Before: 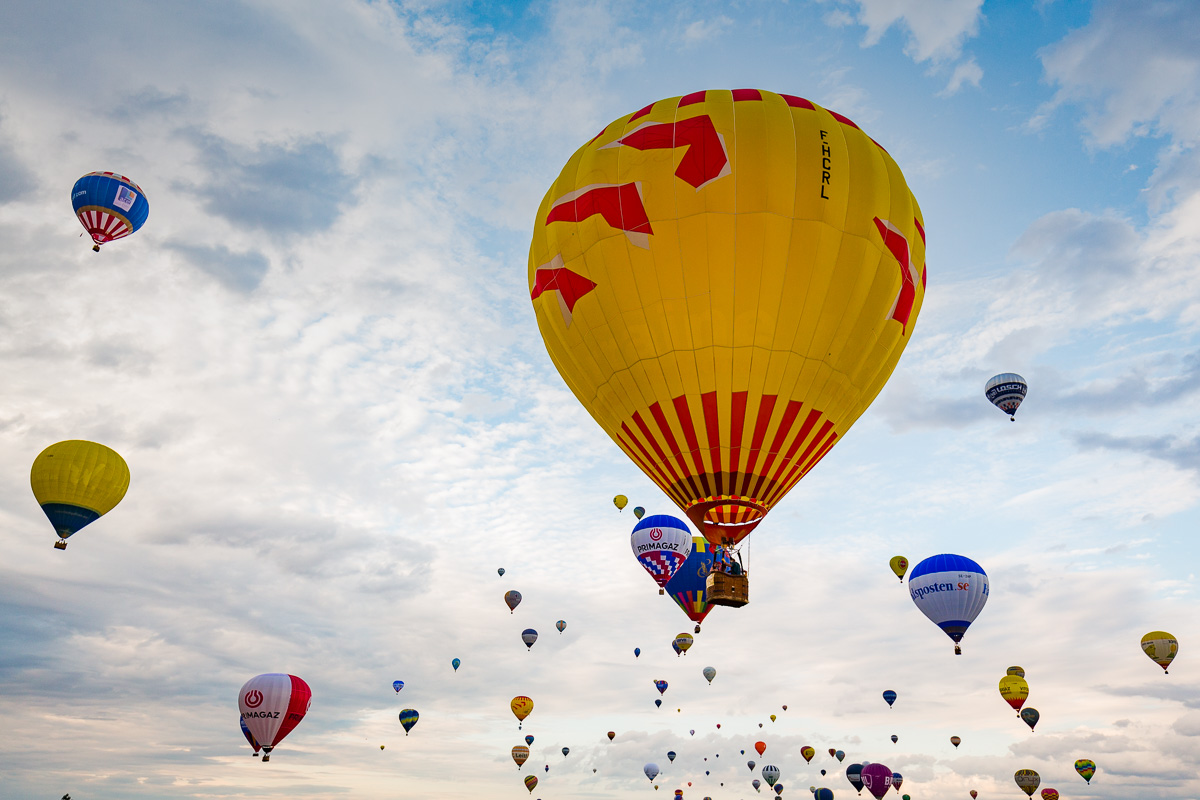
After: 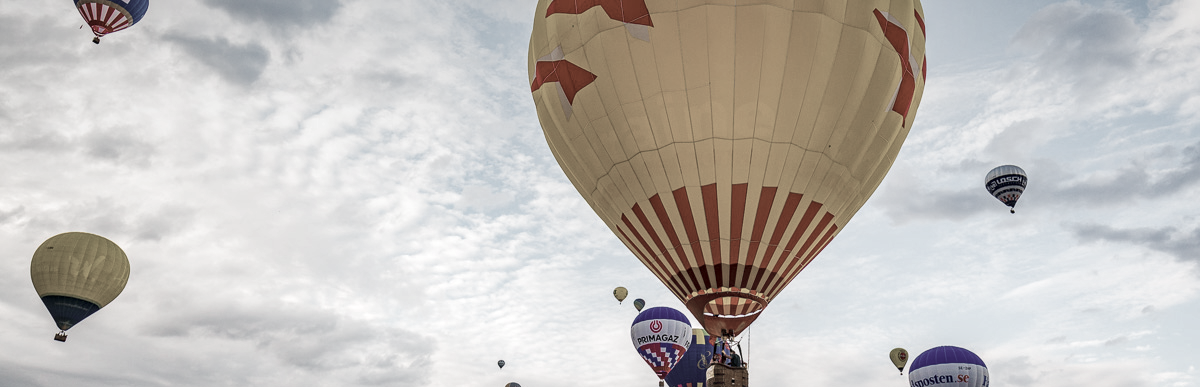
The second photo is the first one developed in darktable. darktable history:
color zones: curves: ch1 [(0, 0.34) (0.143, 0.164) (0.286, 0.152) (0.429, 0.176) (0.571, 0.173) (0.714, 0.188) (0.857, 0.199) (1, 0.34)]
local contrast: detail 130%
crop and rotate: top 26.056%, bottom 25.543%
